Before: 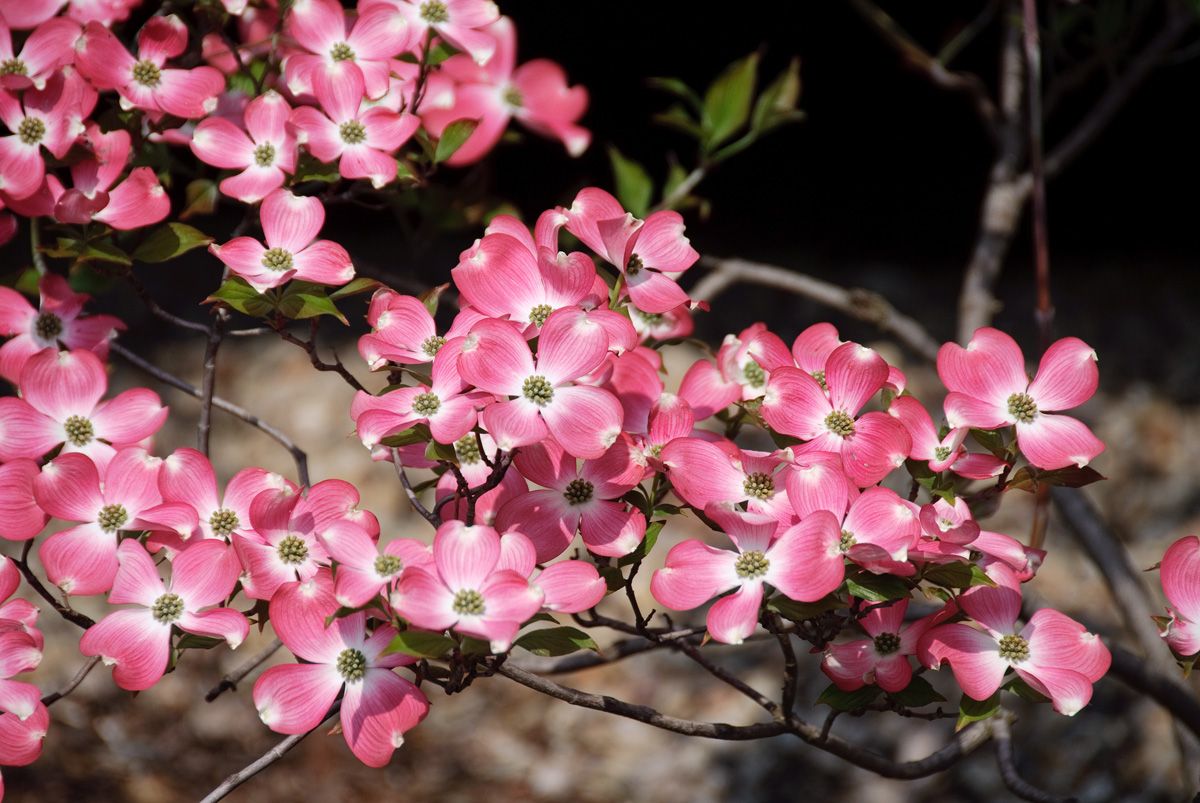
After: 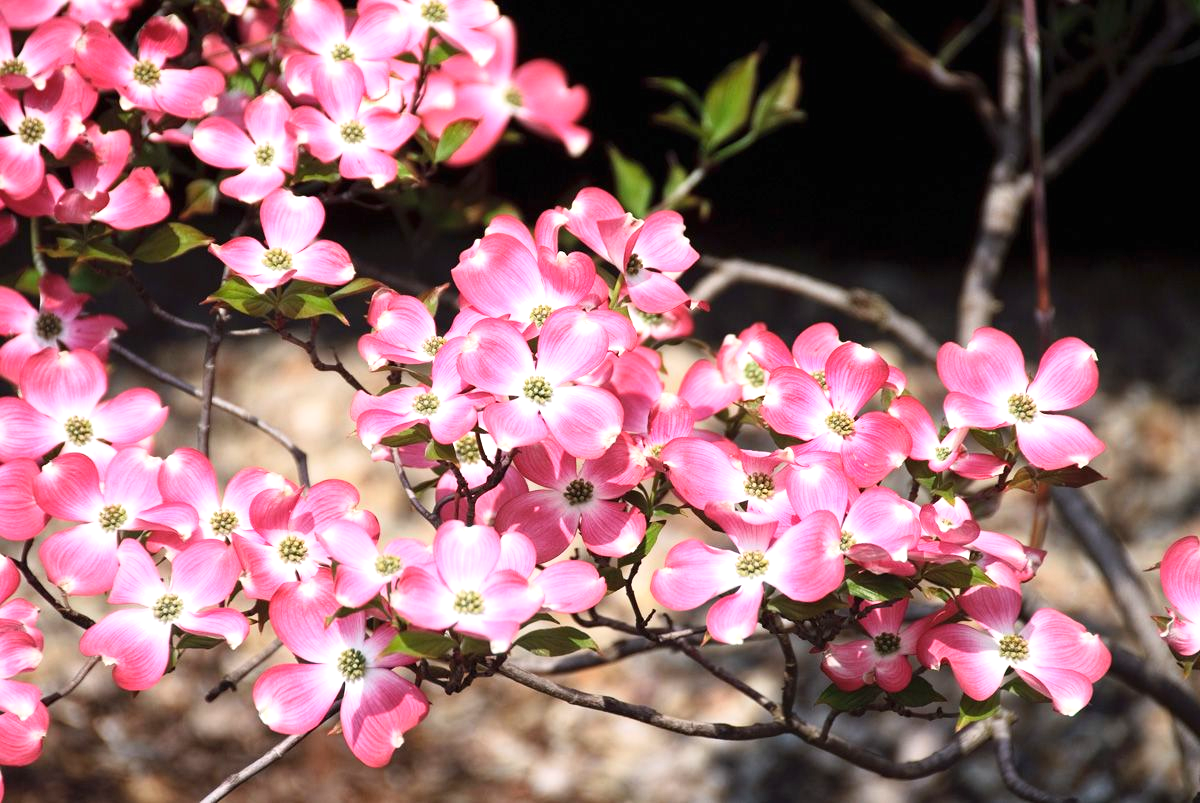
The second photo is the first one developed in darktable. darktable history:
base curve: curves: ch0 [(0, 0) (0.666, 0.806) (1, 1)]
exposure: black level correction 0, exposure 0.7 EV, compensate exposure bias true, compensate highlight preservation false
